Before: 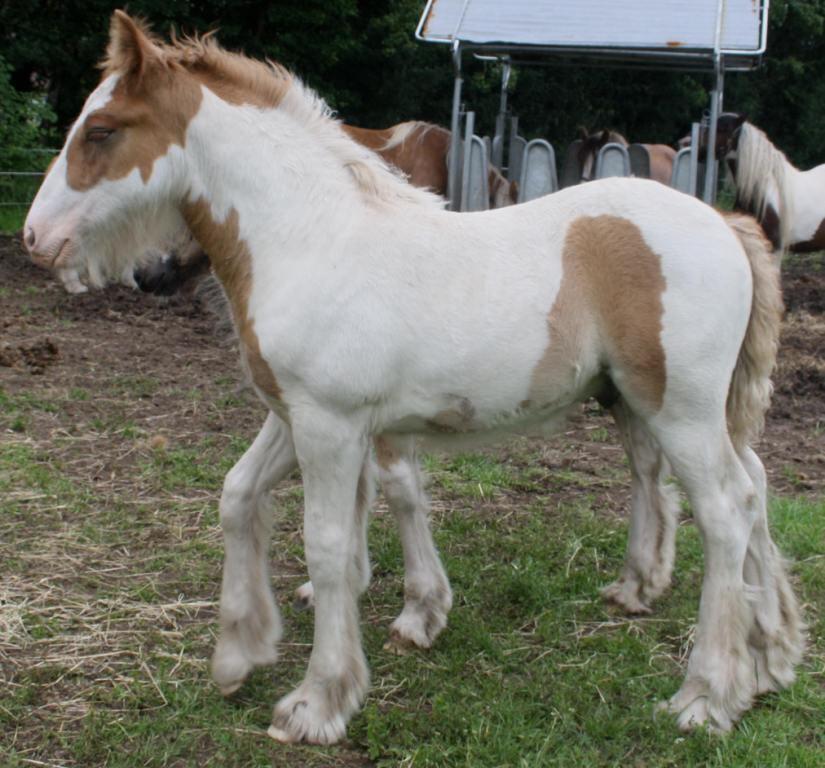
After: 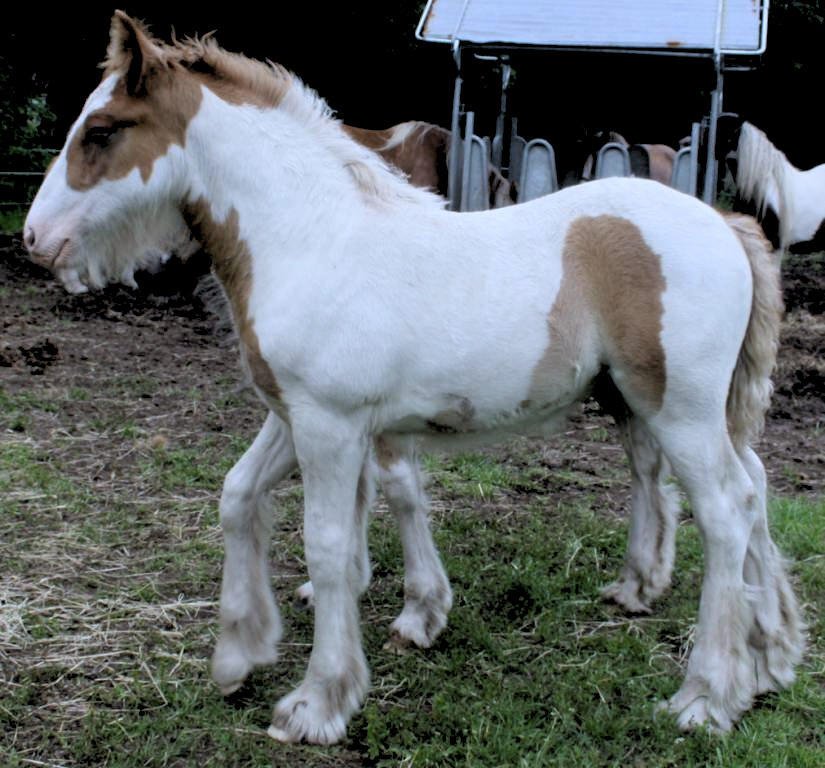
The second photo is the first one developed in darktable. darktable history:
white balance: red 0.931, blue 1.11
rgb levels: levels [[0.034, 0.472, 0.904], [0, 0.5, 1], [0, 0.5, 1]]
